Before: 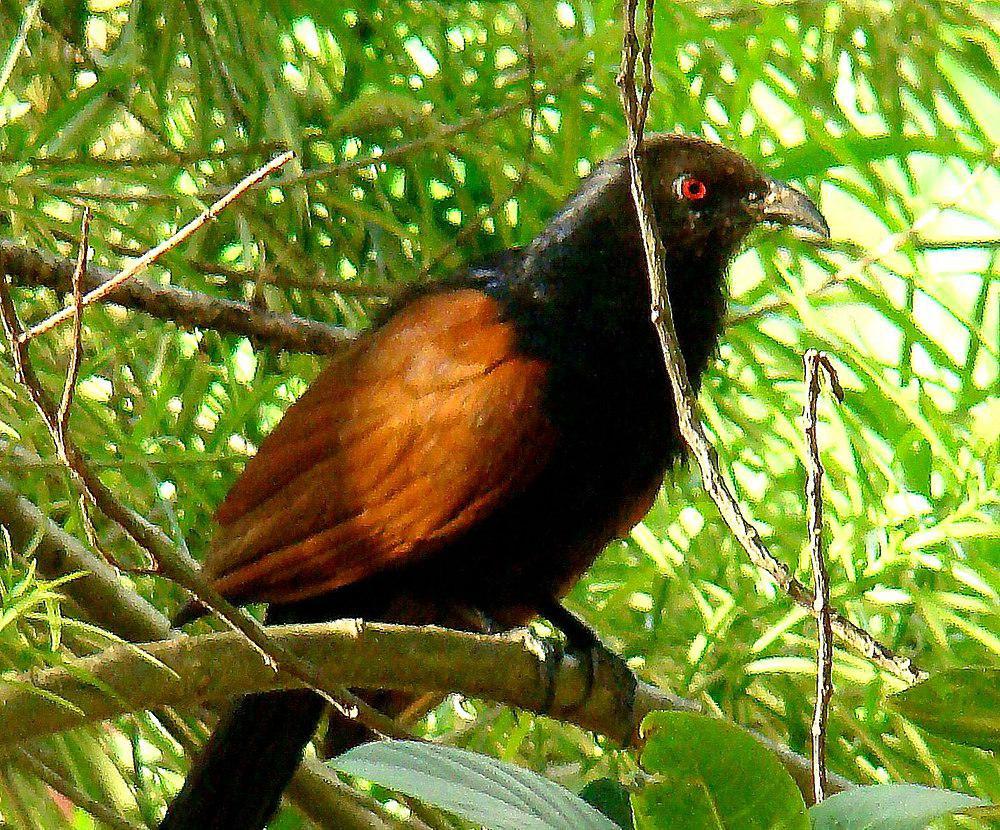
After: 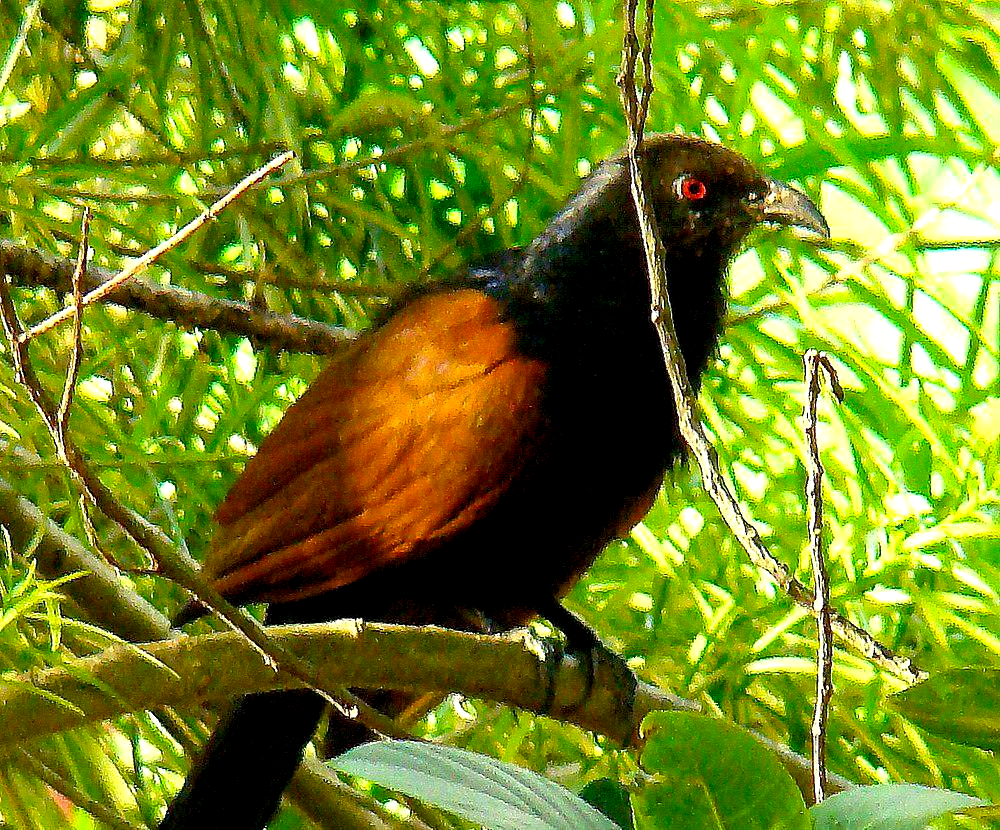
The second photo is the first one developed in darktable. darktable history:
color balance rgb: shadows lift › chroma 1.715%, shadows lift › hue 263.14°, highlights gain › luminance 17.29%, global offset › luminance -0.363%, perceptual saturation grading › global saturation 25.586%
